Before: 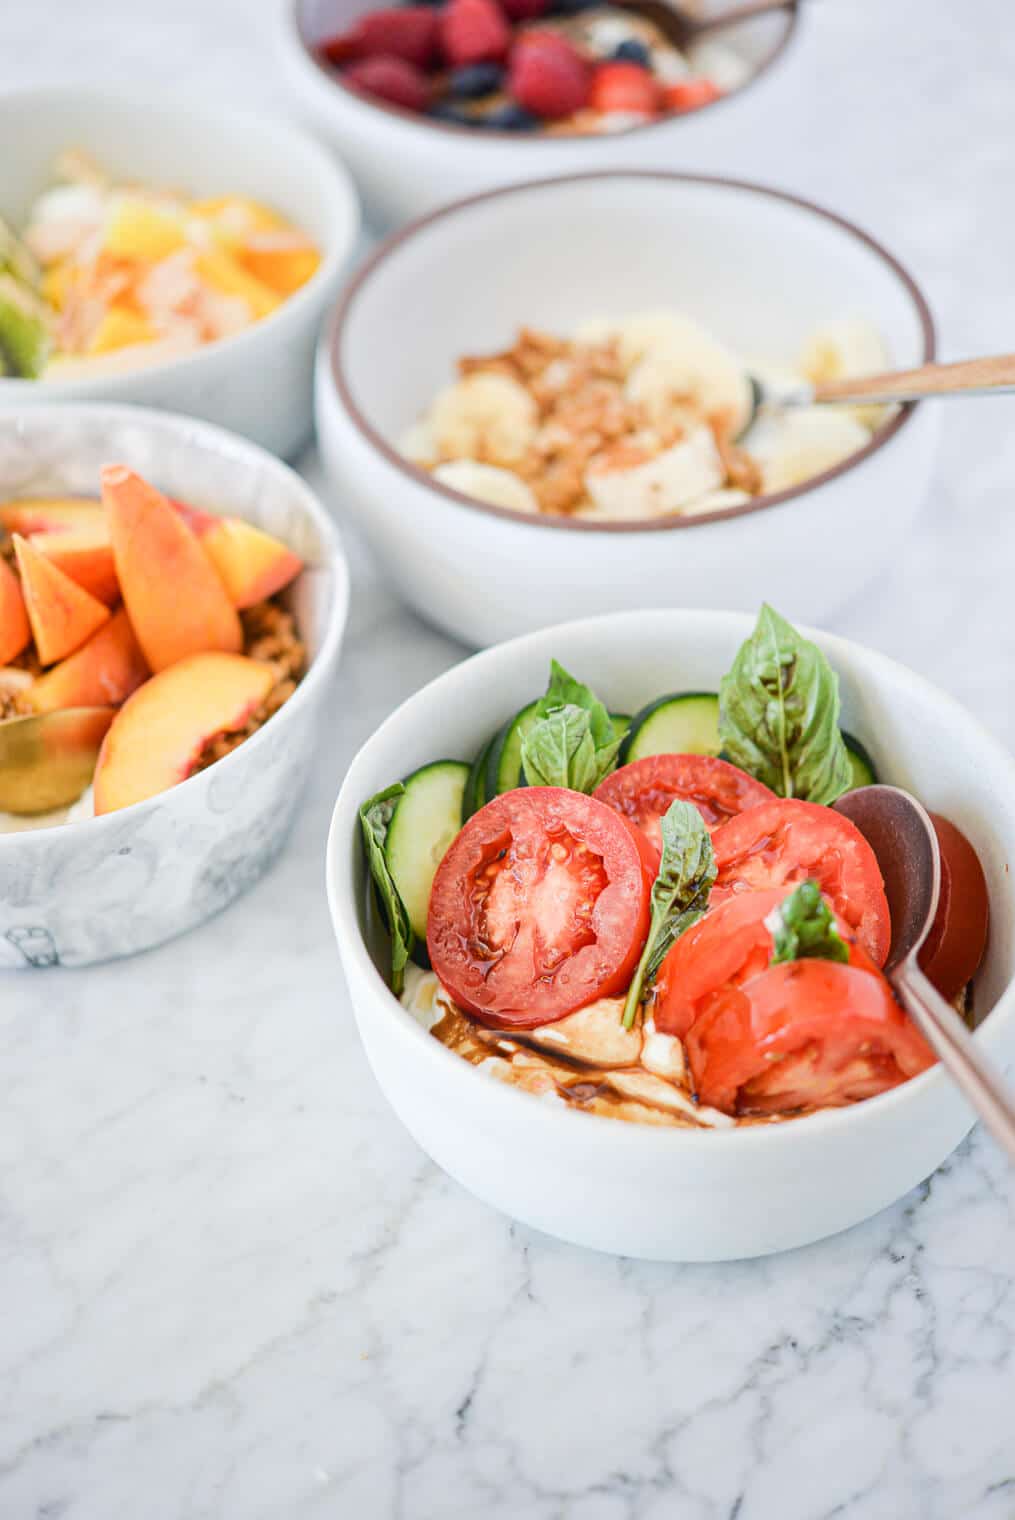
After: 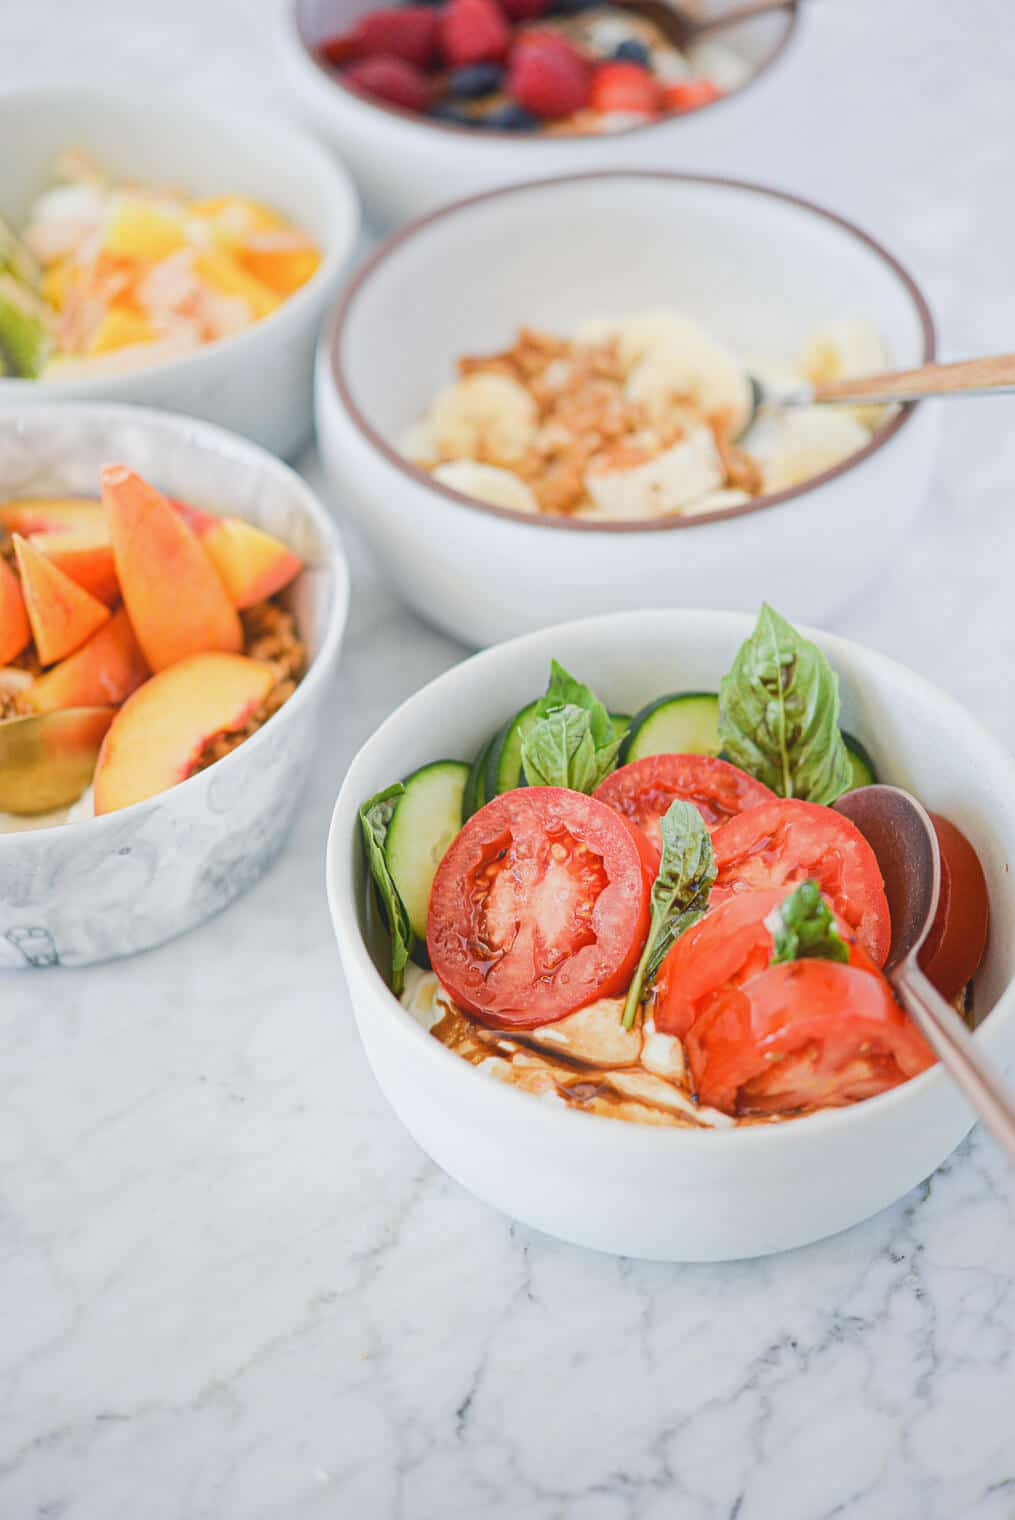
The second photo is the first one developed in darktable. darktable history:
shadows and highlights: shadows 25, highlights -25
exposure: exposure -0.04 EV, compensate highlight preservation false
contrast equalizer: y [[0.439, 0.44, 0.442, 0.457, 0.493, 0.498], [0.5 ×6], [0.5 ×6], [0 ×6], [0 ×6]], mix 0.76
